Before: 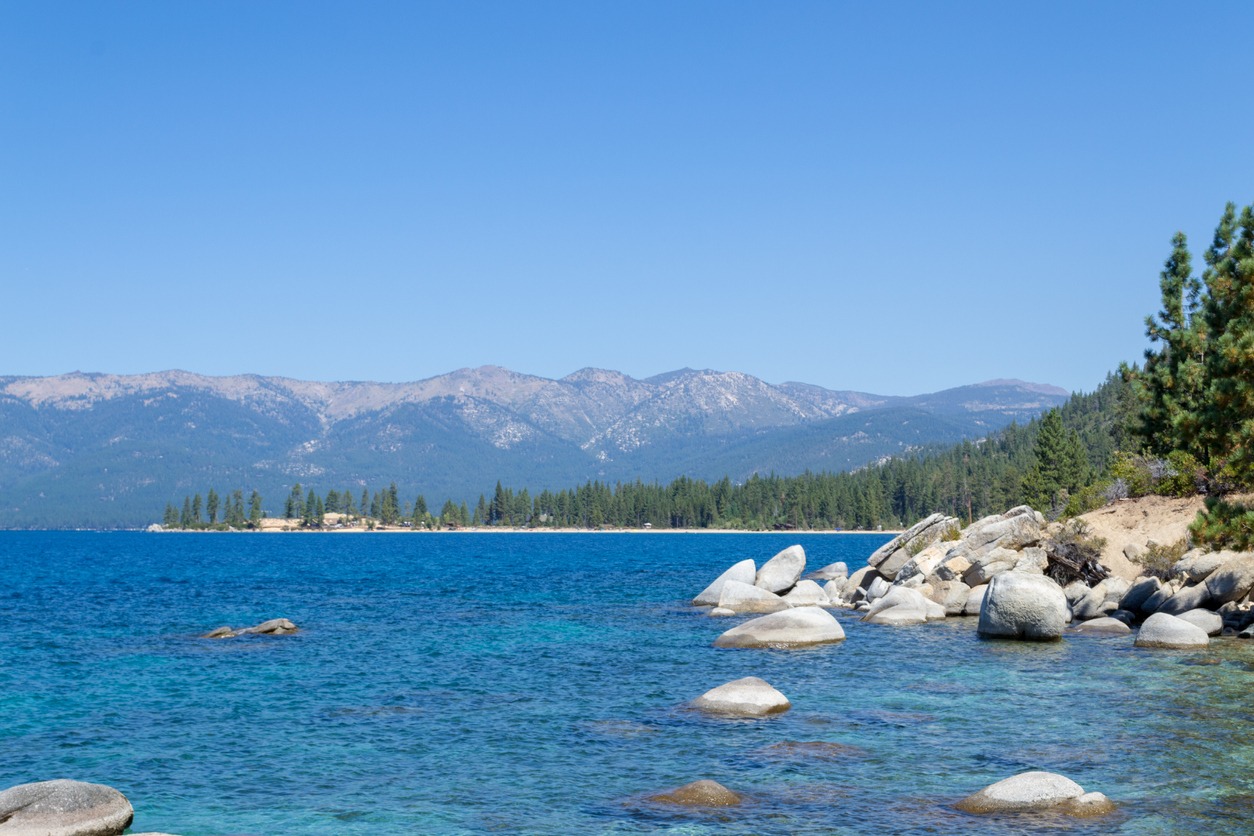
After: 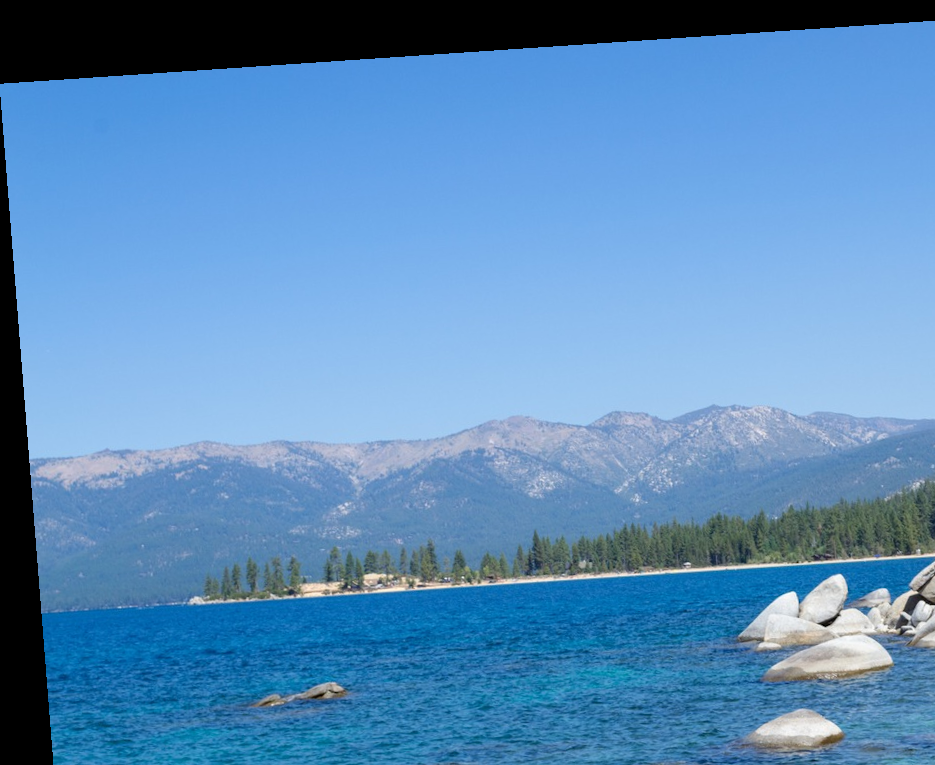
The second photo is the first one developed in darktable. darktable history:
rotate and perspective: rotation -4.2°, shear 0.006, automatic cropping off
crop: right 28.885%, bottom 16.626%
